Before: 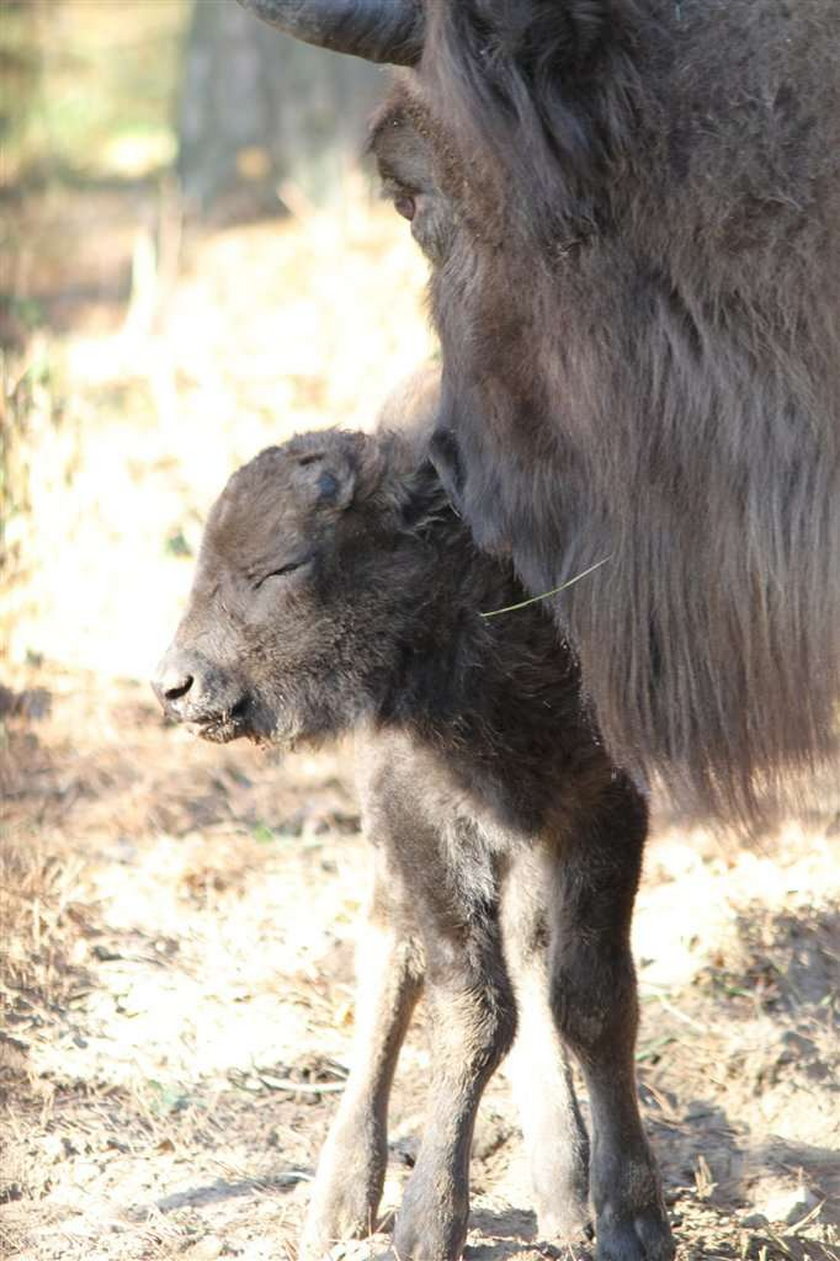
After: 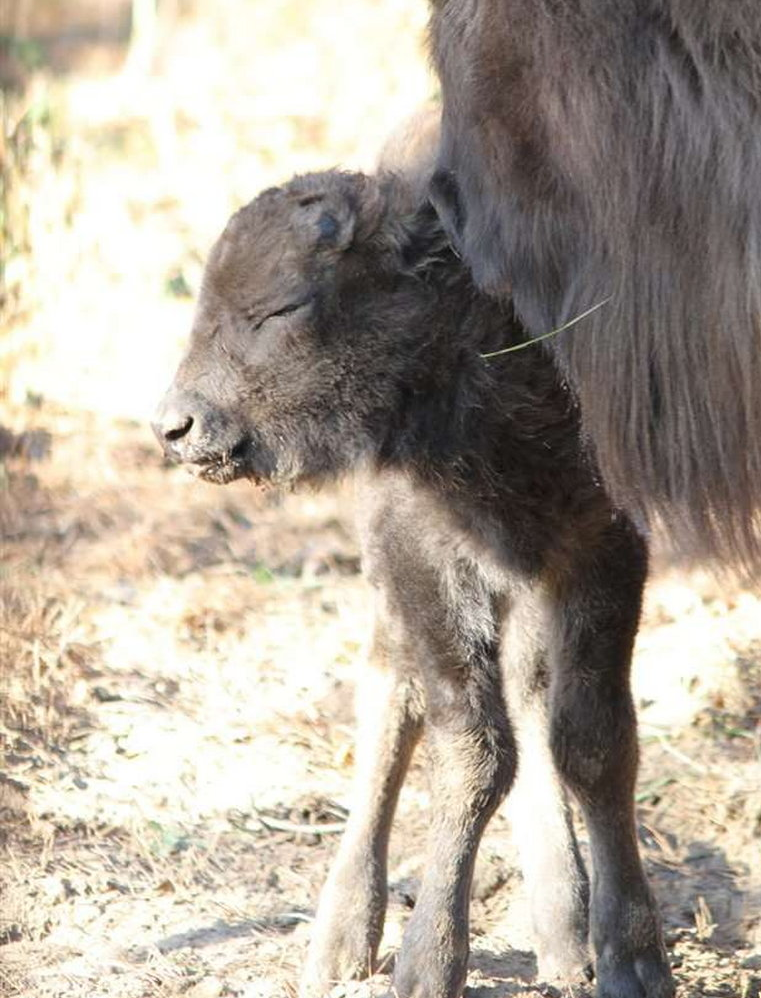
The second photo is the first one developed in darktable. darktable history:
crop: top 20.561%, right 9.372%, bottom 0.287%
